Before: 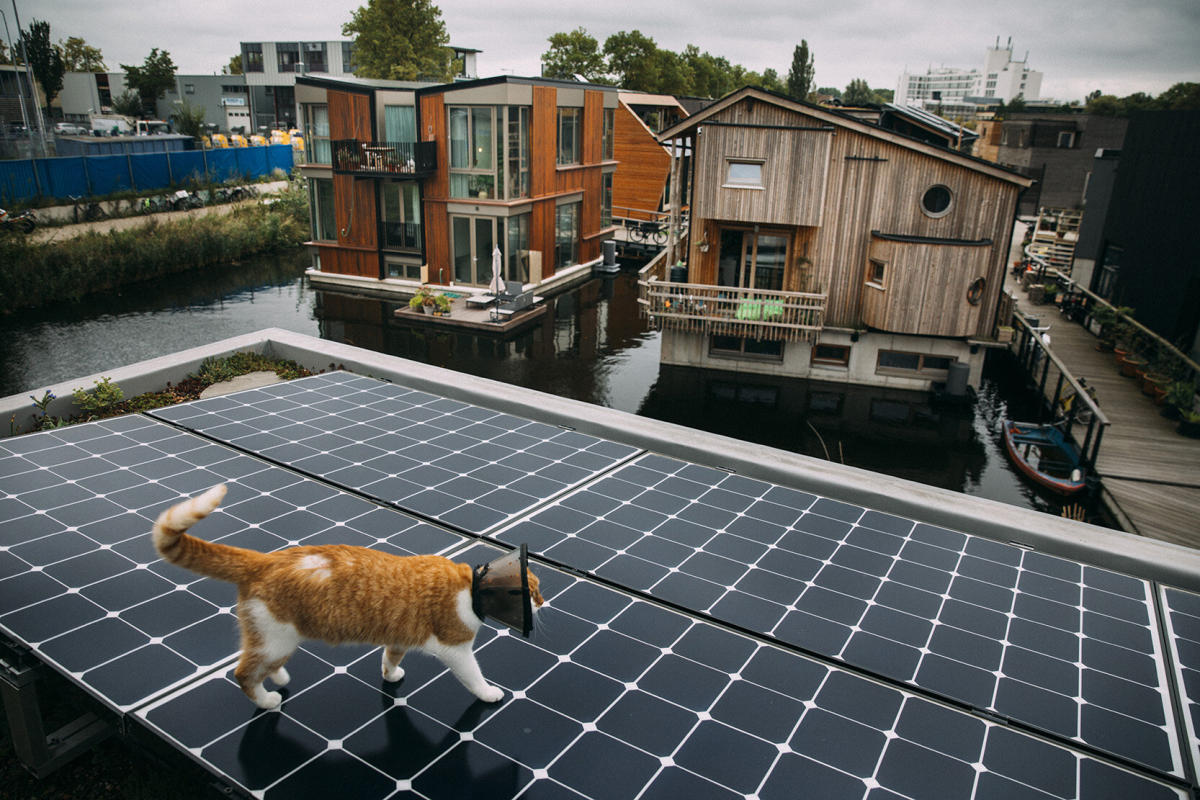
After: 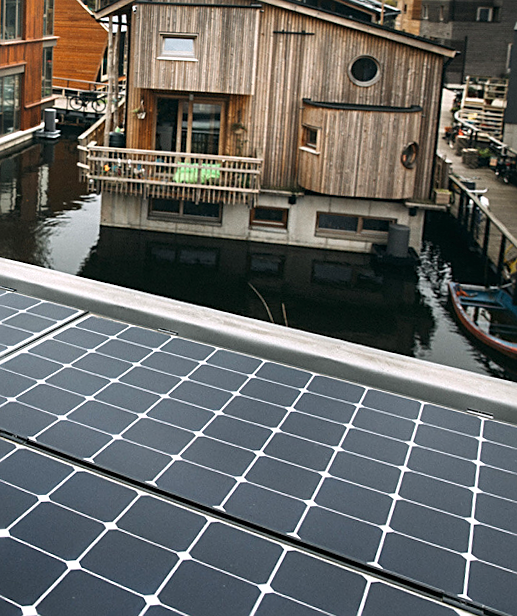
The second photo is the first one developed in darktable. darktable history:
exposure: black level correction 0, exposure 0.5 EV, compensate exposure bias true, compensate highlight preservation false
rotate and perspective: rotation 0.128°, lens shift (vertical) -0.181, lens shift (horizontal) -0.044, shear 0.001, automatic cropping off
crop: left 45.721%, top 13.393%, right 14.118%, bottom 10.01%
sharpen: on, module defaults
